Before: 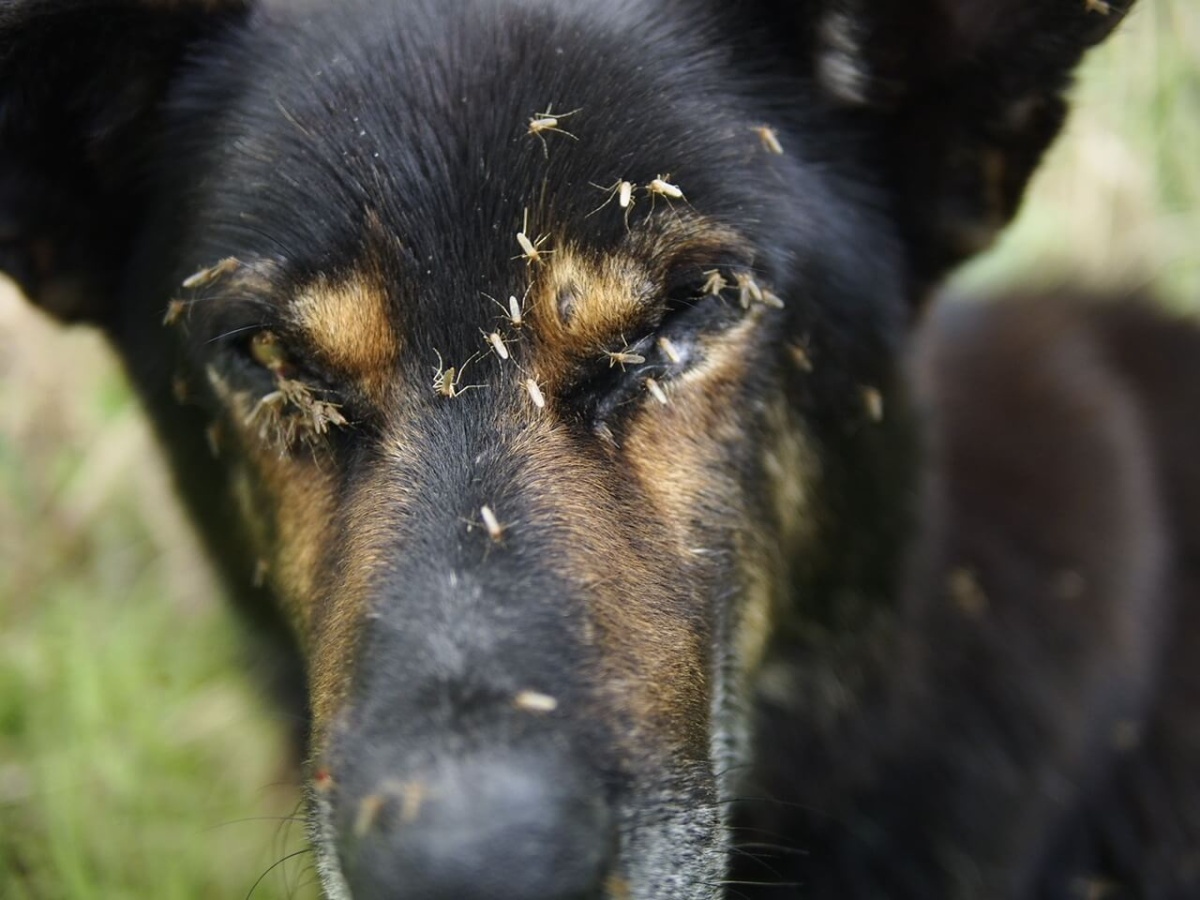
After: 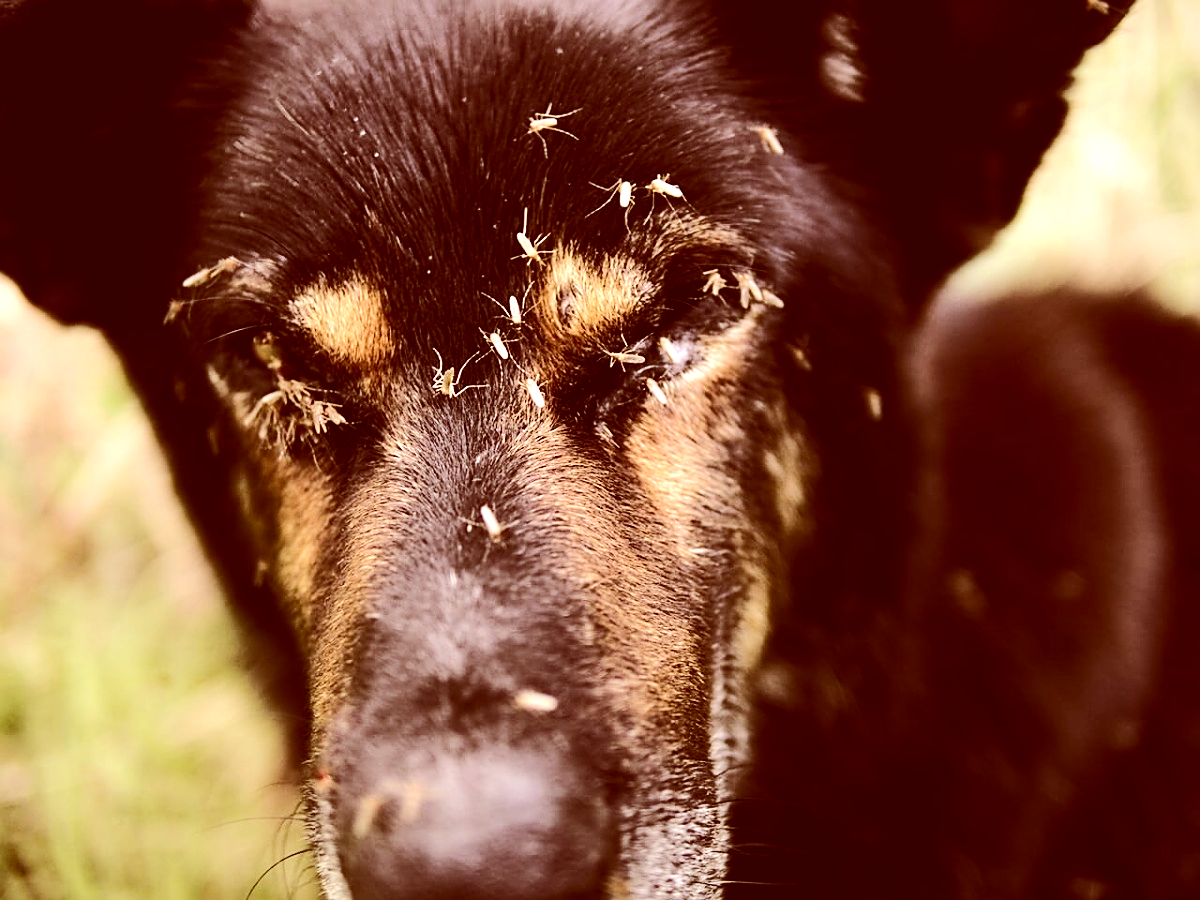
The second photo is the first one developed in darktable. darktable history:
sharpen: on, module defaults
rgb curve: curves: ch0 [(0, 0) (0.284, 0.292) (0.505, 0.644) (1, 1)]; ch1 [(0, 0) (0.284, 0.292) (0.505, 0.644) (1, 1)]; ch2 [(0, 0) (0.284, 0.292) (0.505, 0.644) (1, 1)], compensate middle gray true
tone equalizer: -8 EV -0.75 EV, -7 EV -0.7 EV, -6 EV -0.6 EV, -5 EV -0.4 EV, -3 EV 0.4 EV, -2 EV 0.6 EV, -1 EV 0.7 EV, +0 EV 0.75 EV, edges refinement/feathering 500, mask exposure compensation -1.57 EV, preserve details no
white balance: emerald 1
color correction: highlights a* 9.03, highlights b* 8.71, shadows a* 40, shadows b* 40, saturation 0.8
